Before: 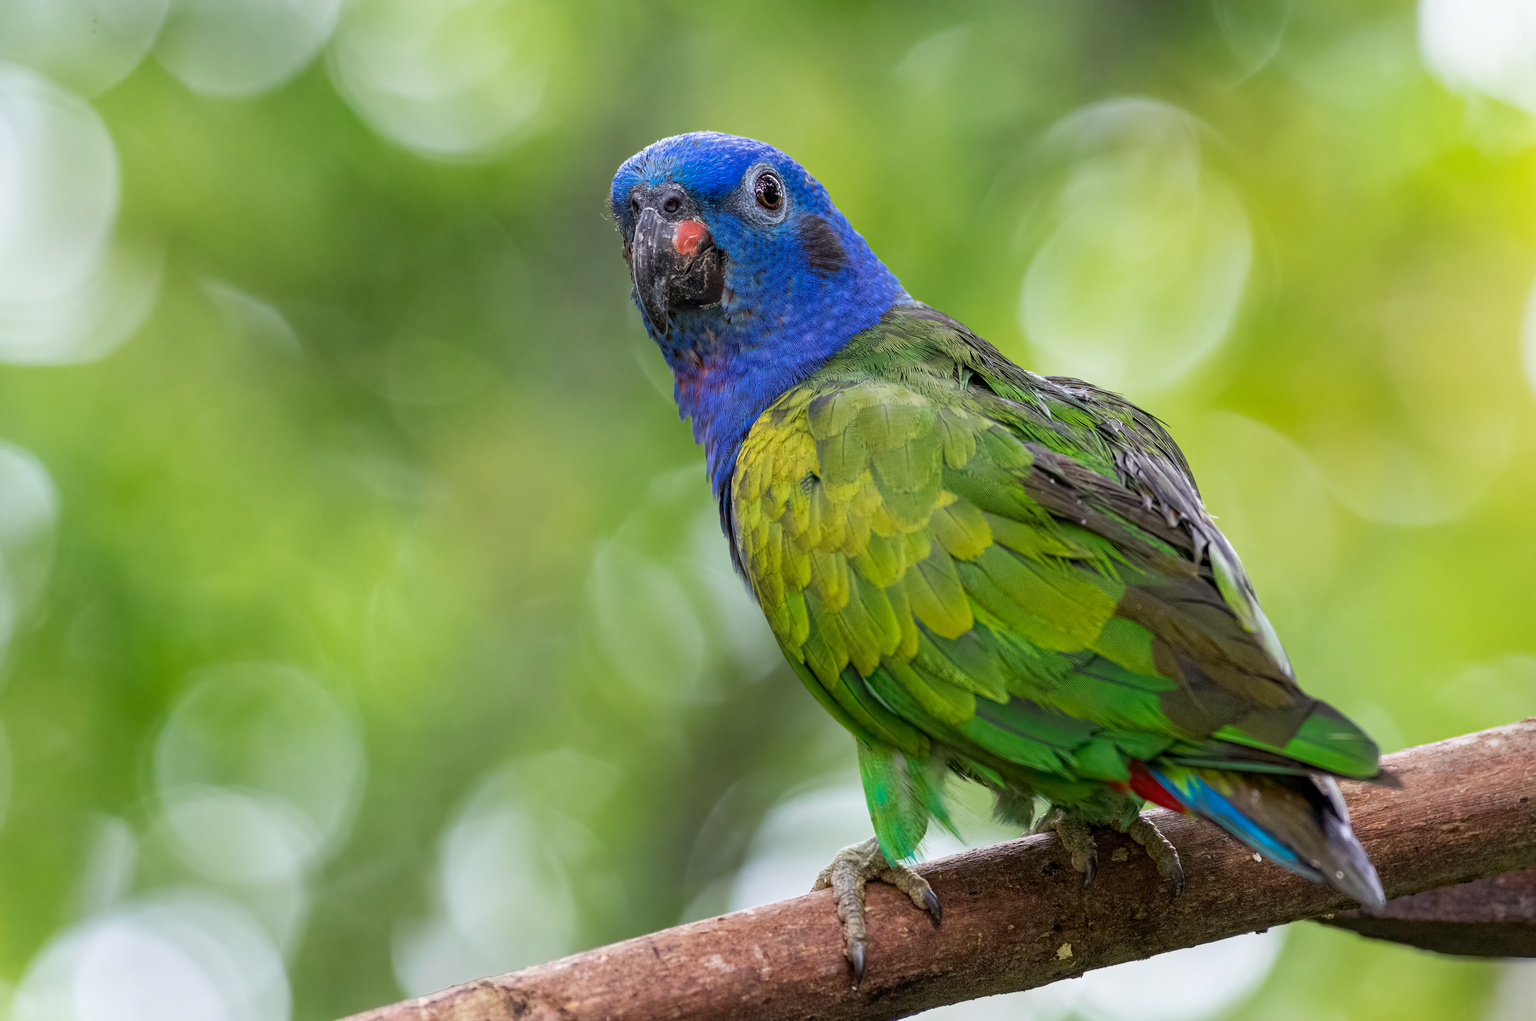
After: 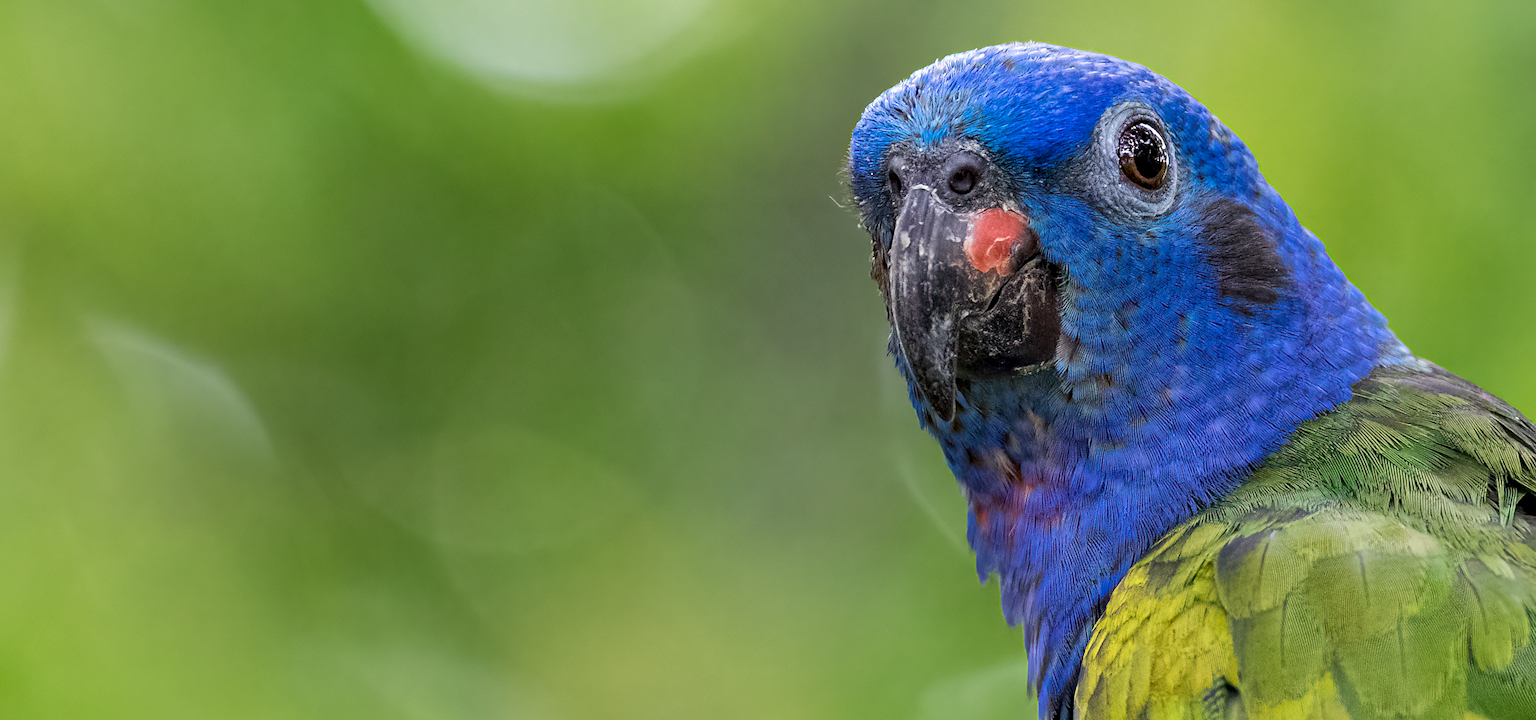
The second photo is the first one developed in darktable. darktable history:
crop: left 10.121%, top 10.631%, right 36.218%, bottom 51.526%
contrast equalizer: octaves 7, y [[0.6 ×6], [0.55 ×6], [0 ×6], [0 ×6], [0 ×6]], mix 0.15
